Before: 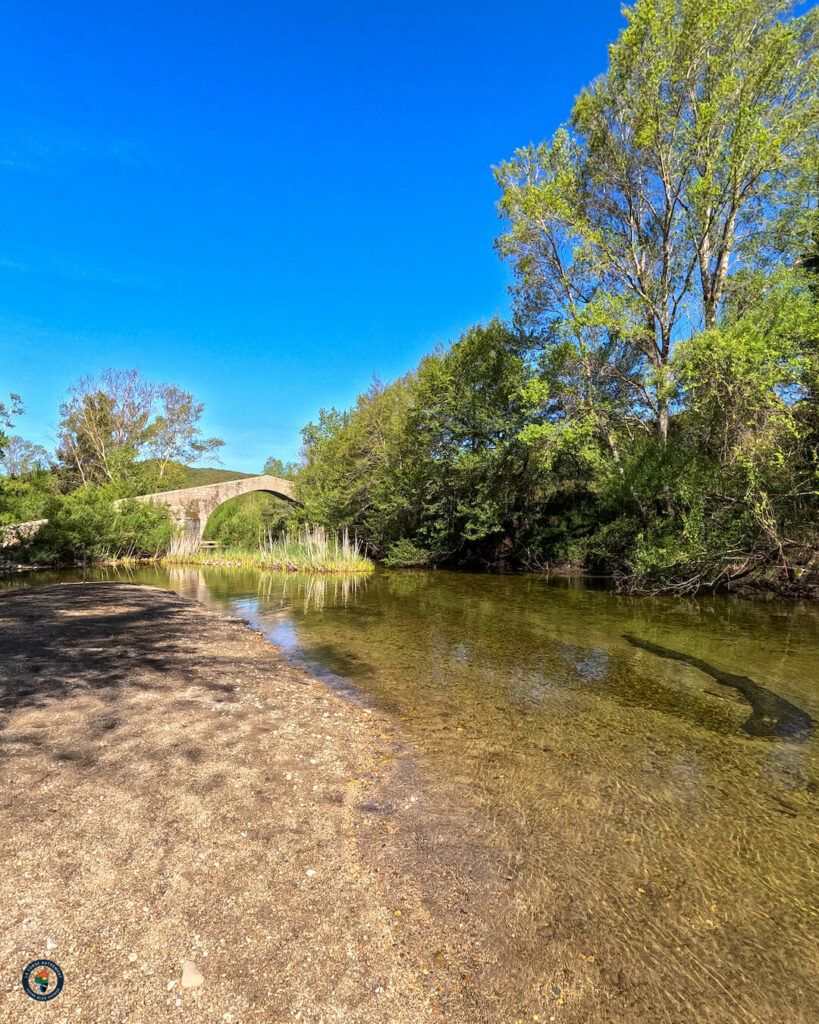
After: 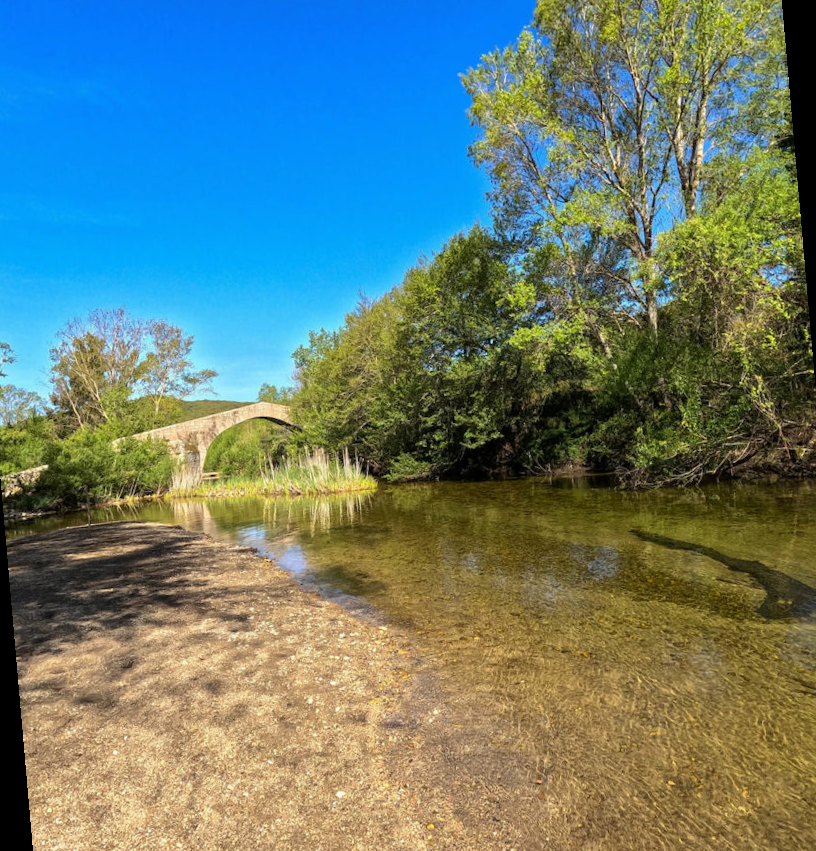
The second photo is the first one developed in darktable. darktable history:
rotate and perspective: rotation -5°, crop left 0.05, crop right 0.952, crop top 0.11, crop bottom 0.89
rgb curve: curves: ch2 [(0, 0) (0.567, 0.512) (1, 1)], mode RGB, independent channels
